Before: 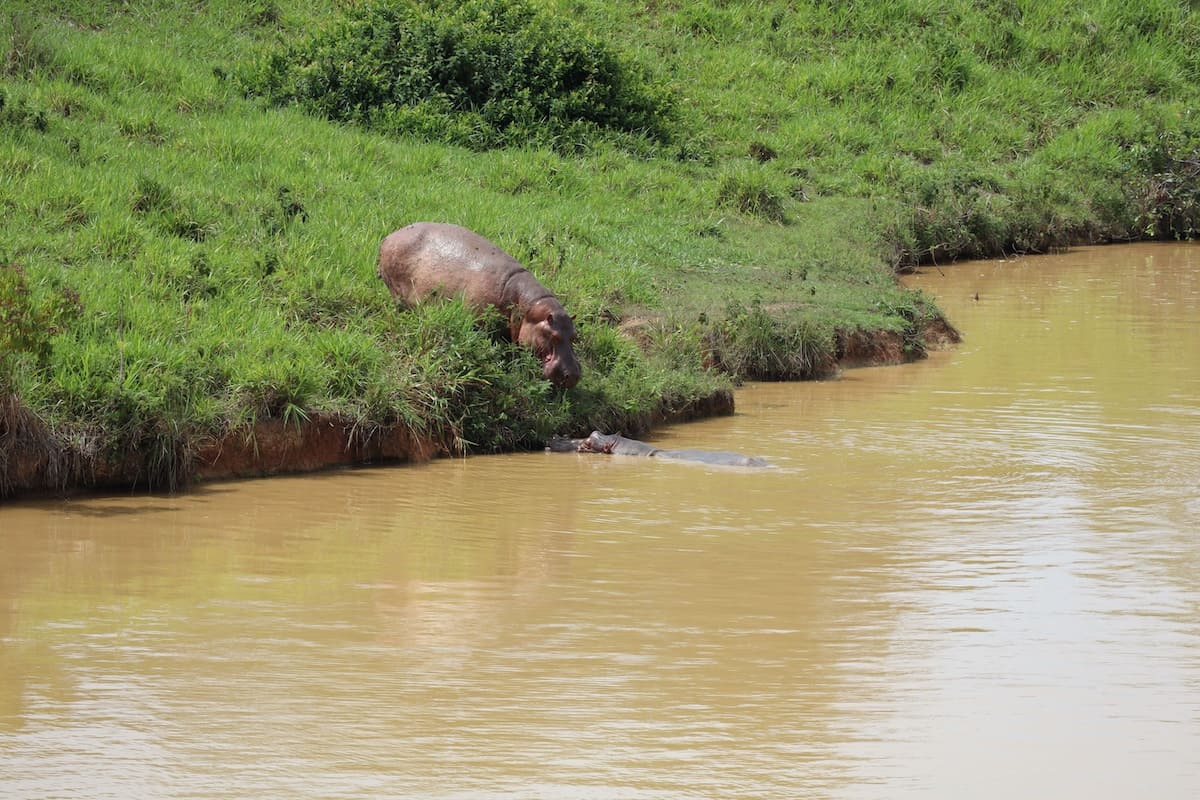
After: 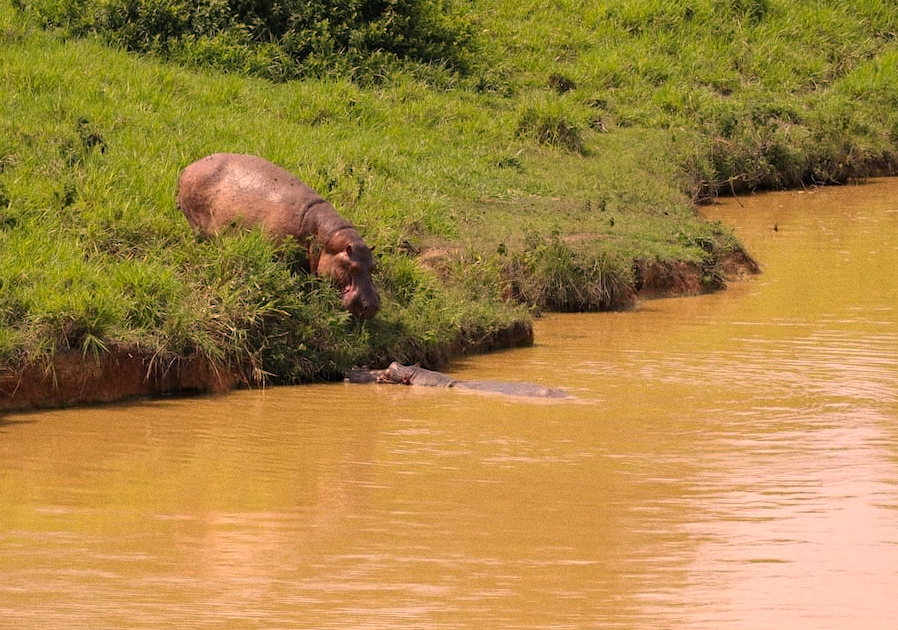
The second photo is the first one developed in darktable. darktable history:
haze removal: compatibility mode true, adaptive false
grain: on, module defaults
crop: left 16.768%, top 8.653%, right 8.362%, bottom 12.485%
color correction: highlights a* 21.88, highlights b* 22.25
